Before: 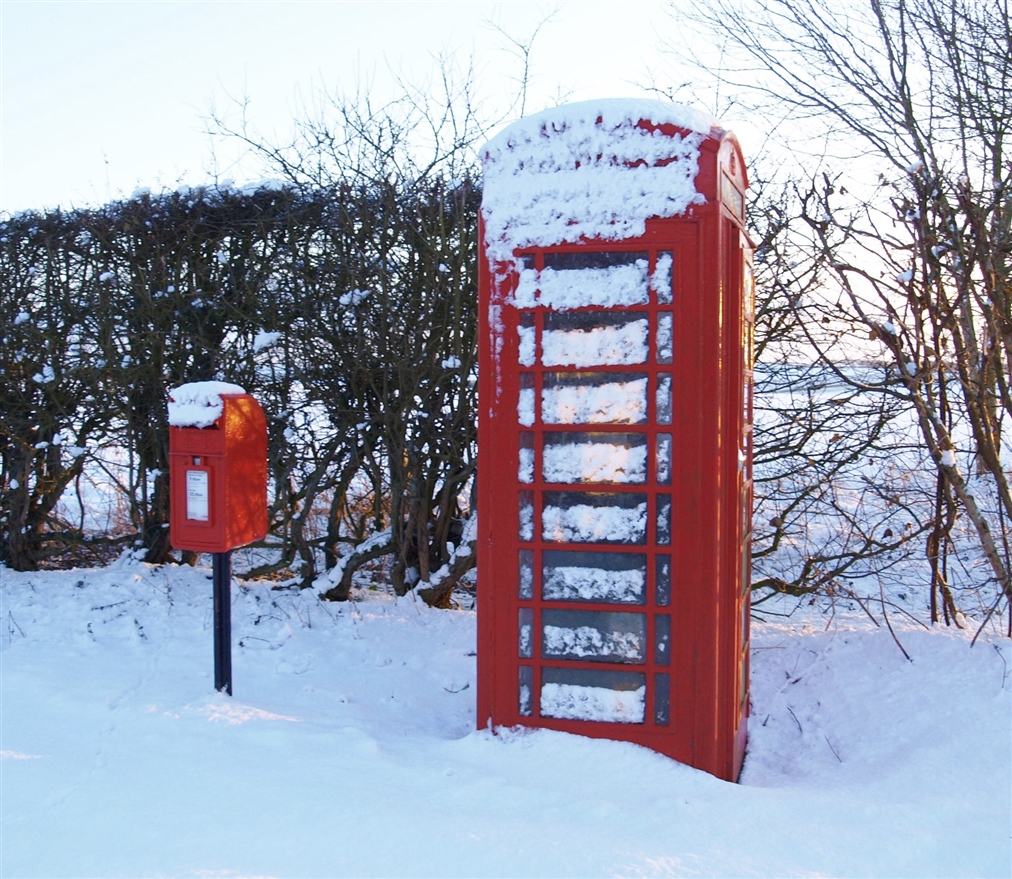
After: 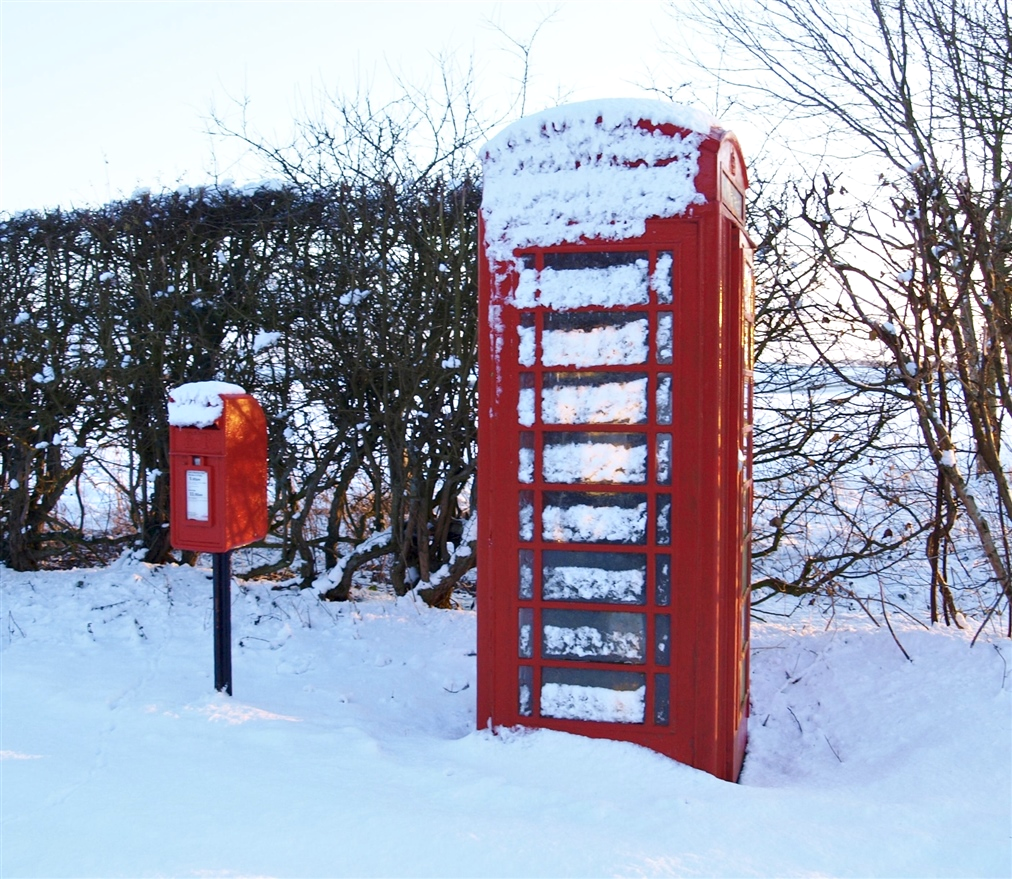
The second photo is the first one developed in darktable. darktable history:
contrast equalizer: octaves 7, y [[0.6 ×6], [0.55 ×6], [0 ×6], [0 ×6], [0 ×6]], mix 0.2
contrast brightness saturation: contrast 0.1, brightness 0.02, saturation 0.02
